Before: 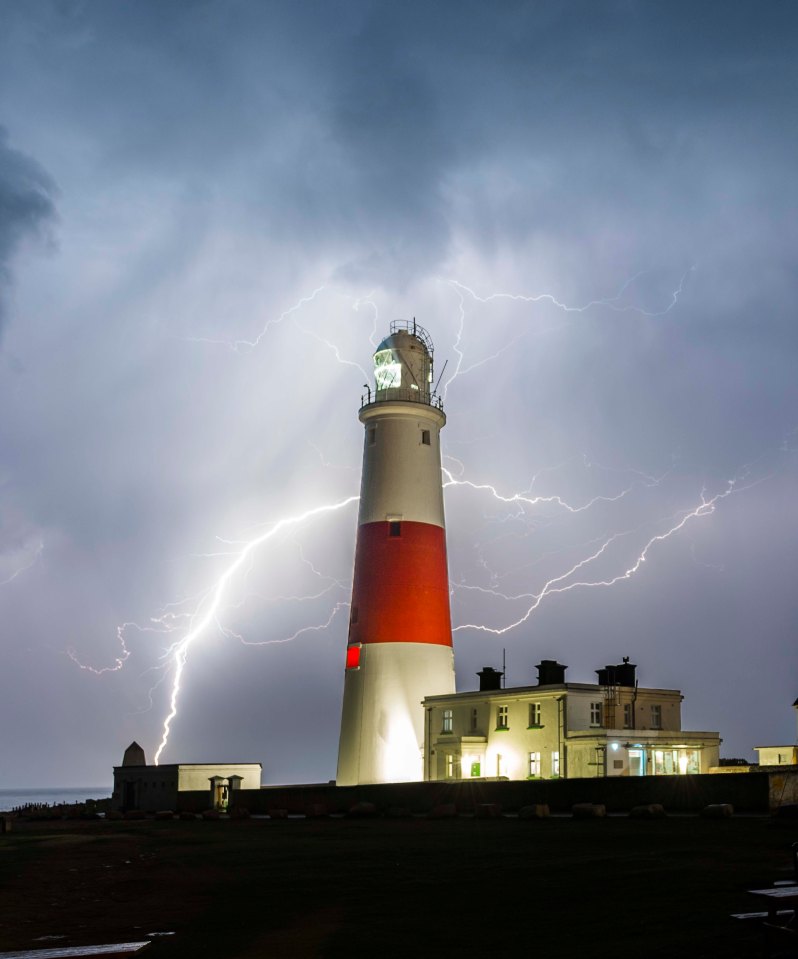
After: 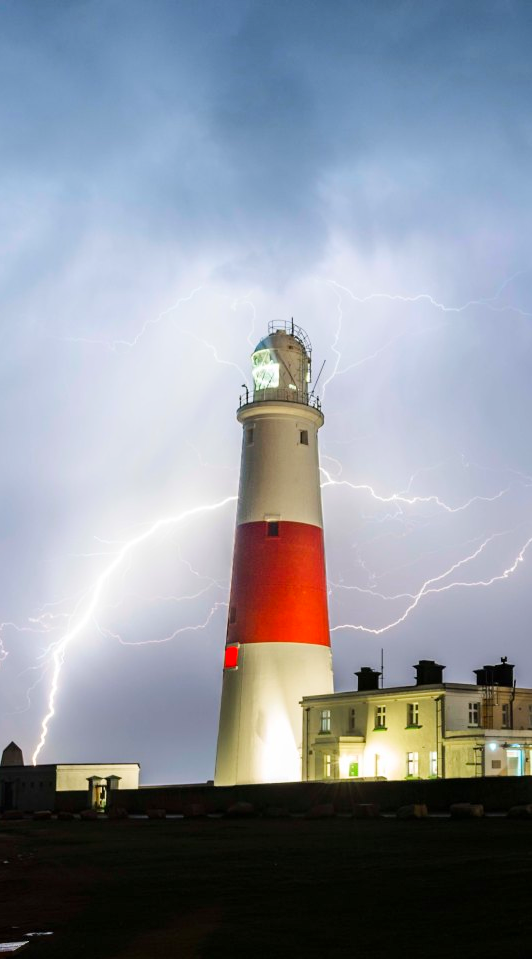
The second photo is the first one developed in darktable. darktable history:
crop: left 15.407%, right 17.836%
tone curve: curves: ch0 [(0, 0) (0.003, 0.004) (0.011, 0.014) (0.025, 0.032) (0.044, 0.057) (0.069, 0.089) (0.1, 0.128) (0.136, 0.174) (0.177, 0.227) (0.224, 0.287) (0.277, 0.354) (0.335, 0.427) (0.399, 0.507) (0.468, 0.582) (0.543, 0.653) (0.623, 0.726) (0.709, 0.799) (0.801, 0.876) (0.898, 0.937) (1, 1)], color space Lab, linked channels, preserve colors none
